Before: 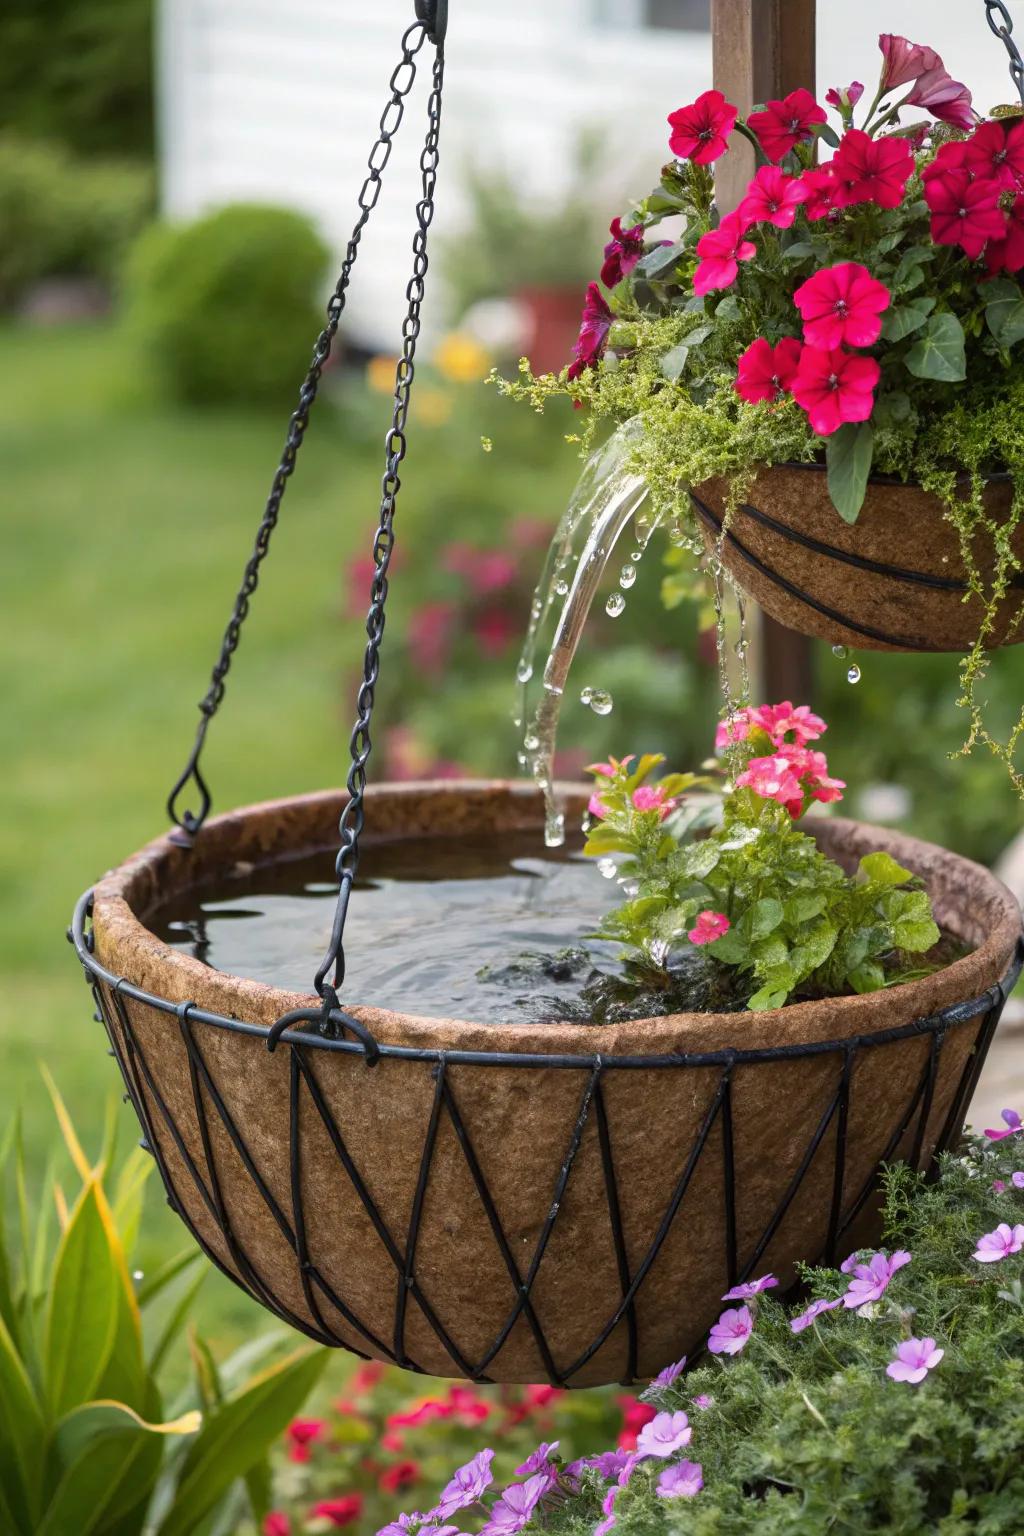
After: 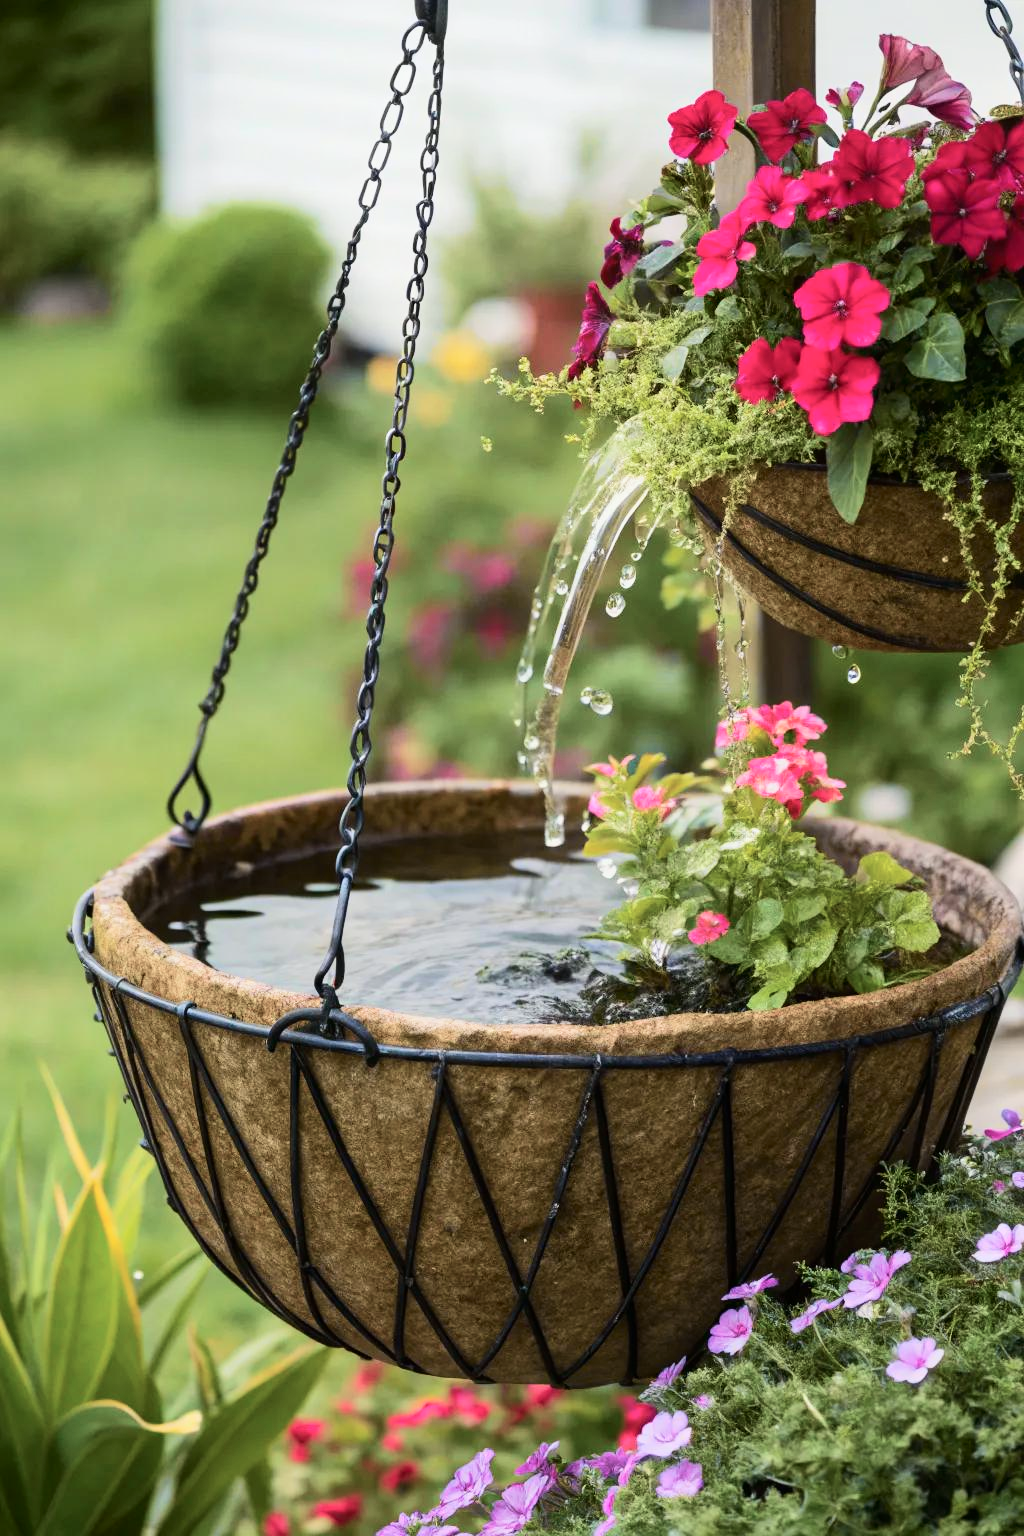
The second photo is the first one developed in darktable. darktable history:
tone curve: curves: ch0 [(0, 0) (0.078, 0.052) (0.236, 0.22) (0.427, 0.472) (0.508, 0.586) (0.654, 0.742) (0.793, 0.851) (0.994, 0.974)]; ch1 [(0, 0) (0.161, 0.092) (0.35, 0.33) (0.392, 0.392) (0.456, 0.456) (0.505, 0.502) (0.537, 0.518) (0.553, 0.534) (0.602, 0.579) (0.718, 0.718) (1, 1)]; ch2 [(0, 0) (0.346, 0.362) (0.411, 0.412) (0.502, 0.502) (0.531, 0.521) (0.586, 0.59) (0.621, 0.604) (1, 1)], color space Lab, independent channels, preserve colors none
velvia: on, module defaults
base curve: preserve colors none
